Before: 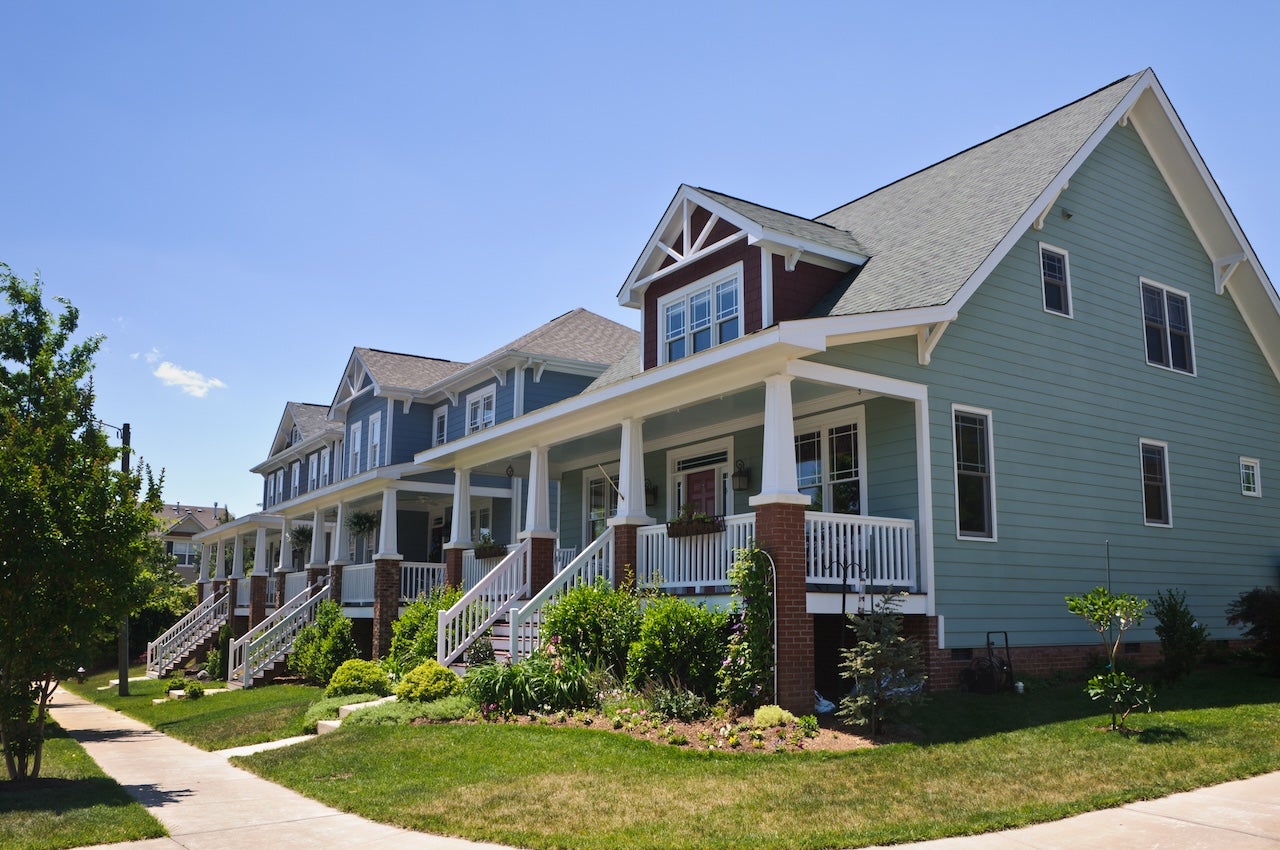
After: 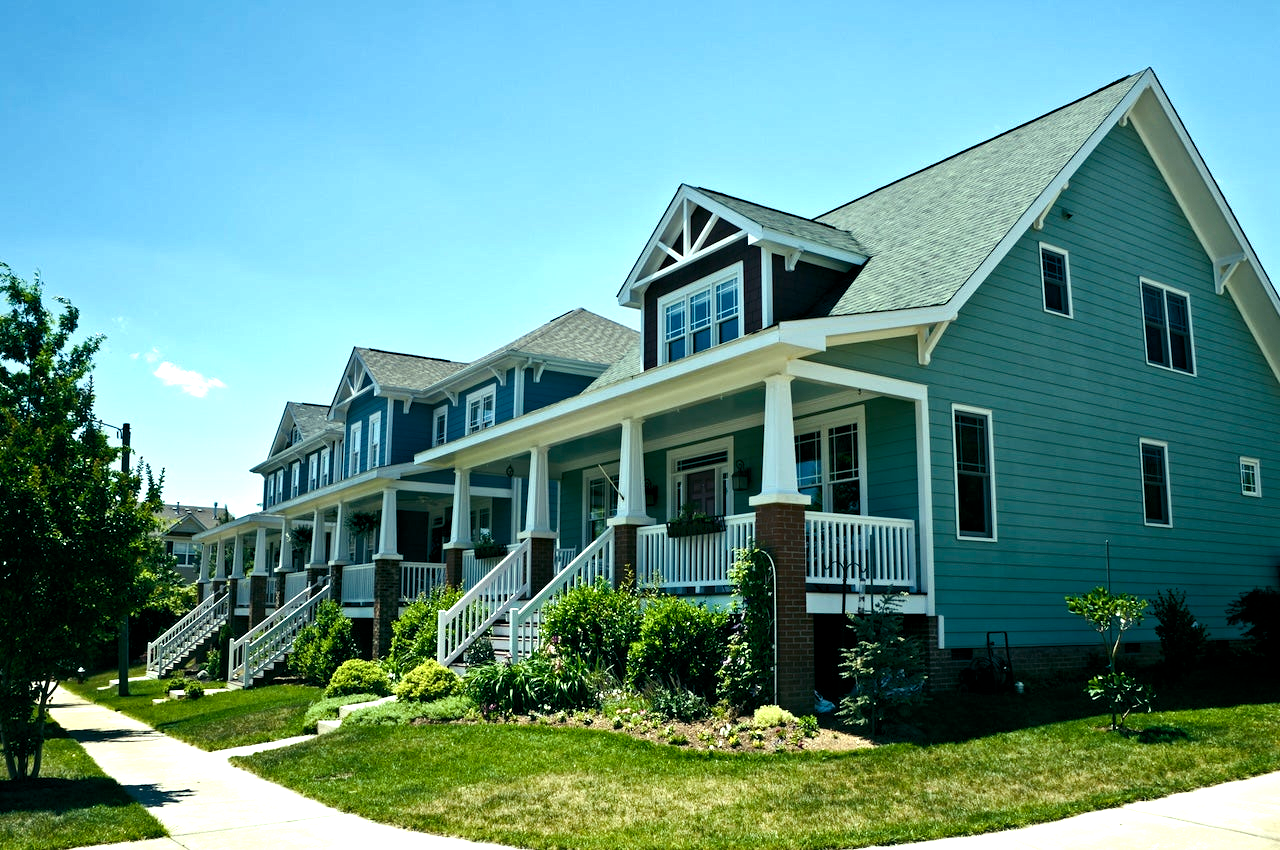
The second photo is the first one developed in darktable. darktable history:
haze removal: compatibility mode true, adaptive false
contrast brightness saturation: contrast 0.06, brightness -0.01, saturation -0.23
color balance rgb: shadows lift › luminance -7.7%, shadows lift › chroma 2.13%, shadows lift › hue 165.27°, power › luminance -7.77%, power › chroma 1.1%, power › hue 215.88°, highlights gain › luminance 15.15%, highlights gain › chroma 7%, highlights gain › hue 125.57°, global offset › luminance -0.33%, global offset › chroma 0.11%, global offset › hue 165.27°, perceptual saturation grading › global saturation 24.42%, perceptual saturation grading › highlights -24.42%, perceptual saturation grading › mid-tones 24.42%, perceptual saturation grading › shadows 40%, perceptual brilliance grading › global brilliance -5%, perceptual brilliance grading › highlights 24.42%, perceptual brilliance grading › mid-tones 7%, perceptual brilliance grading › shadows -5%
local contrast: mode bilateral grid, contrast 15, coarseness 36, detail 105%, midtone range 0.2
